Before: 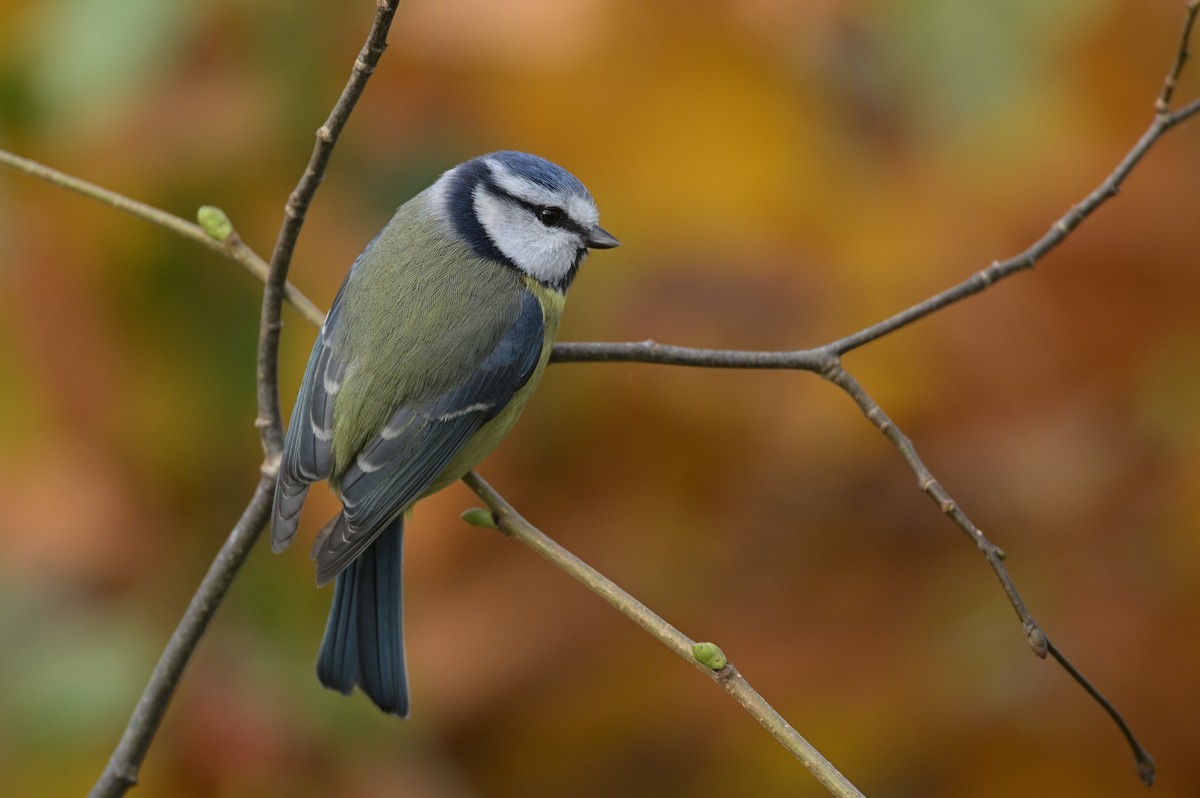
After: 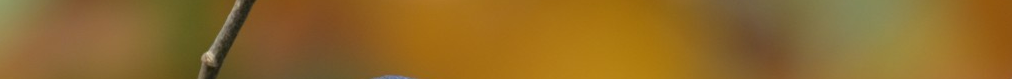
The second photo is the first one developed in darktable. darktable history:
crop and rotate: left 9.644%, top 9.491%, right 6.021%, bottom 80.509%
levels: levels [0, 0.498, 1]
